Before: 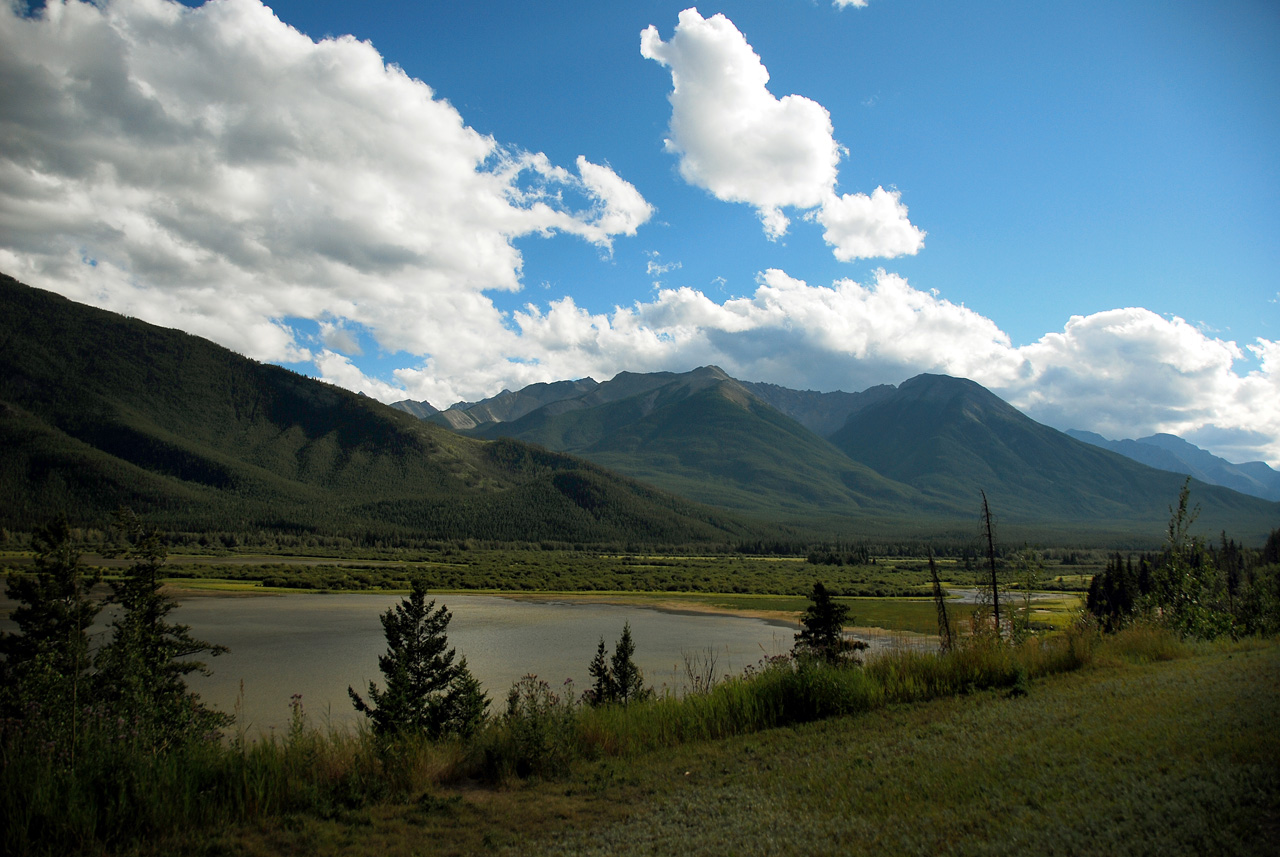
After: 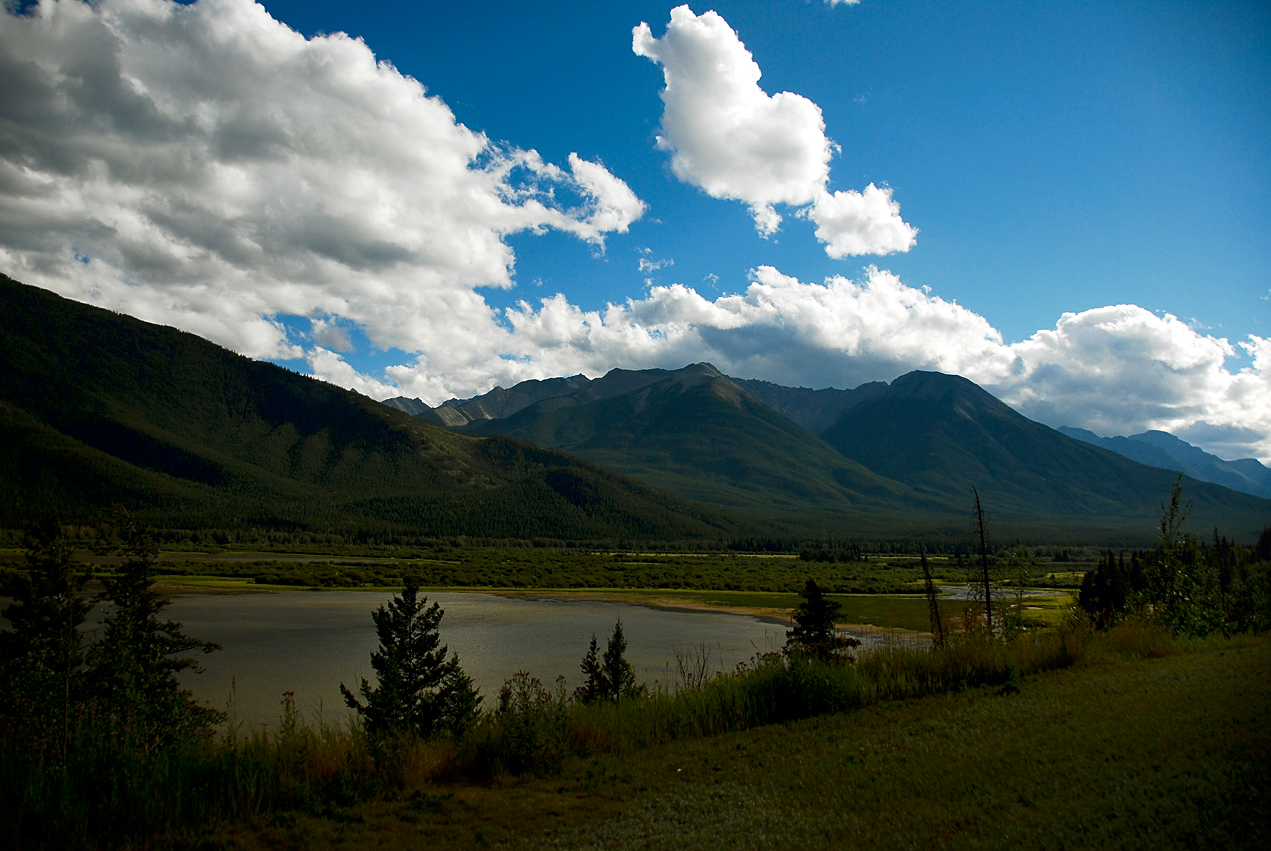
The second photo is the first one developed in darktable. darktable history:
sharpen: amount 0.213
crop and rotate: left 0.658%, top 0.352%, bottom 0.268%
contrast brightness saturation: brightness -0.197, saturation 0.082
